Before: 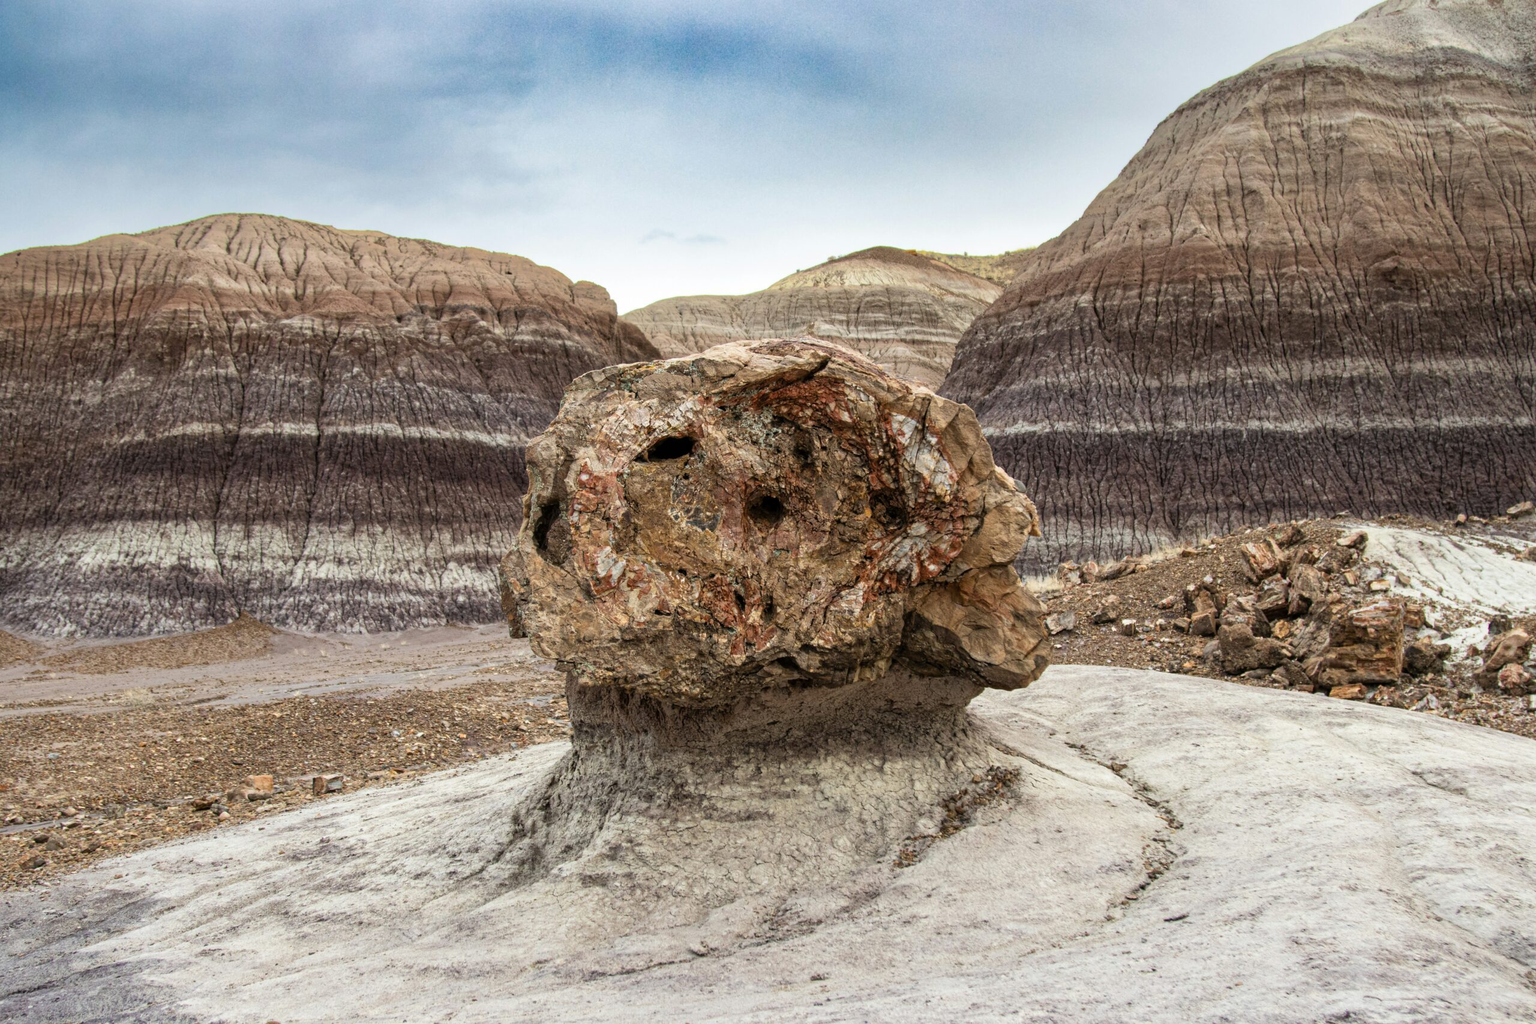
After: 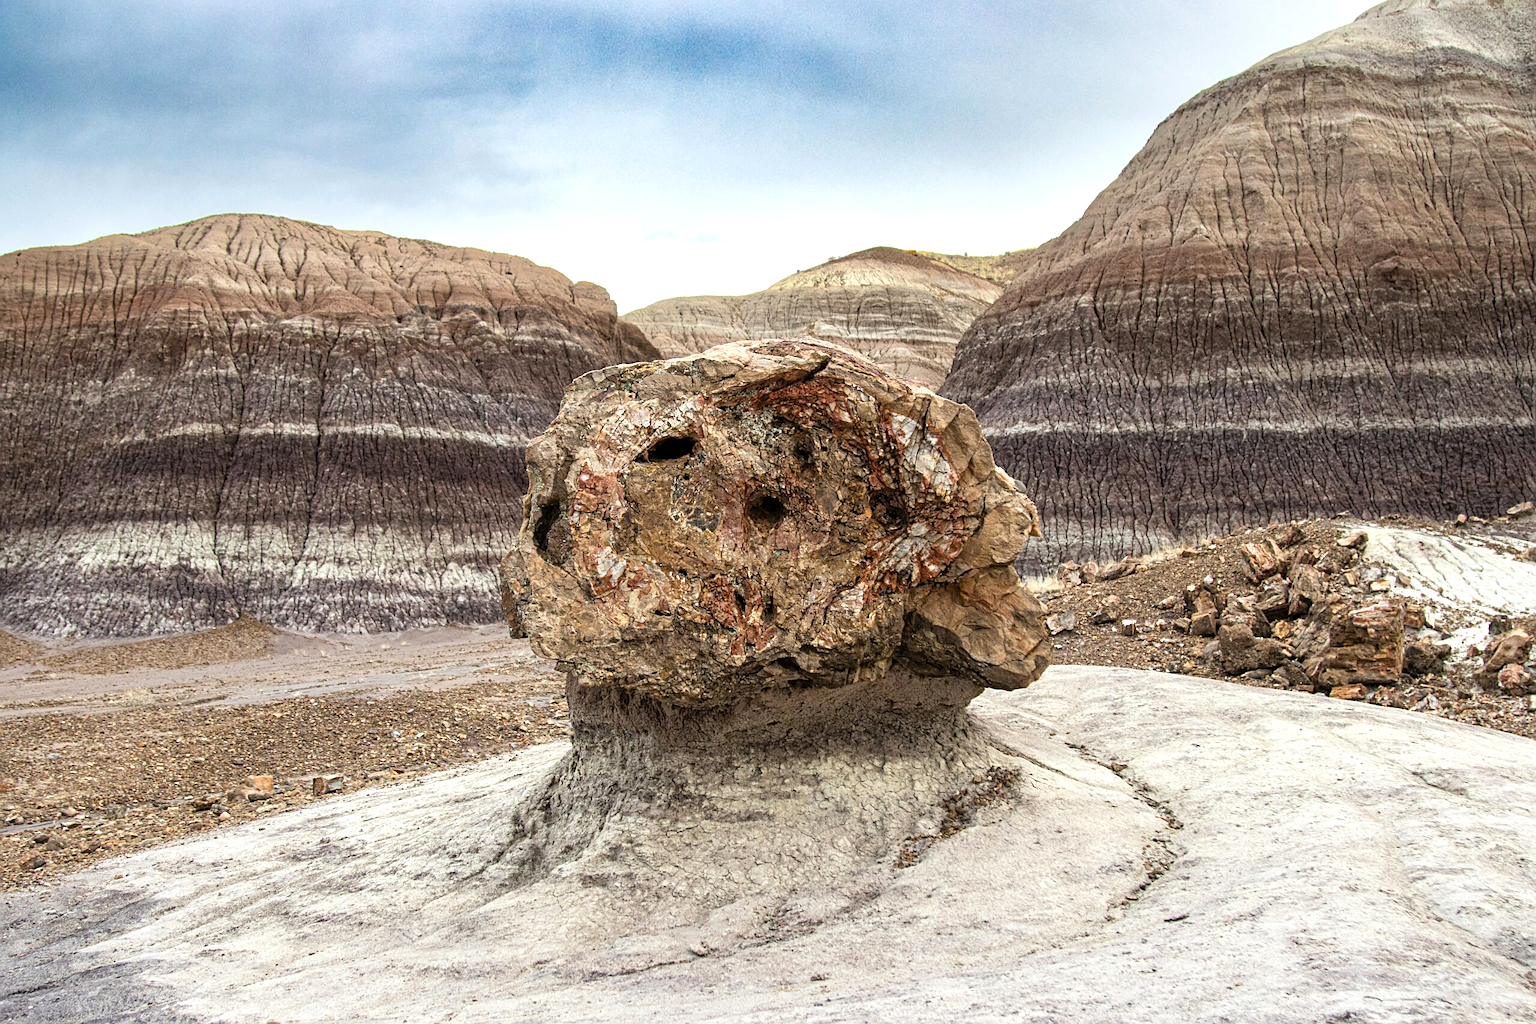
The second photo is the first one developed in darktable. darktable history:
sharpen: on, module defaults
exposure: exposure 0.365 EV, compensate highlight preservation false
